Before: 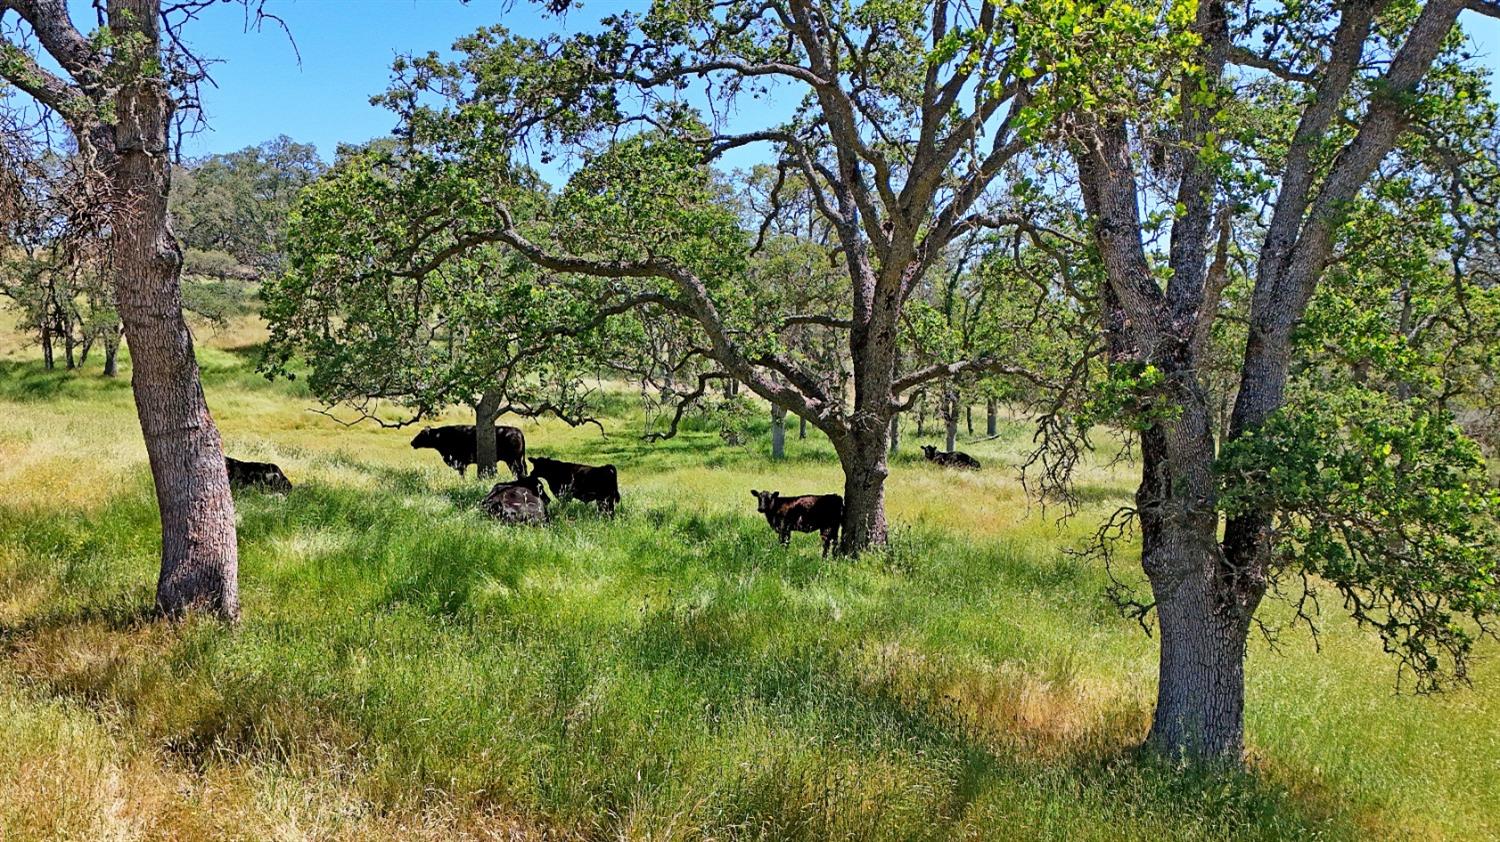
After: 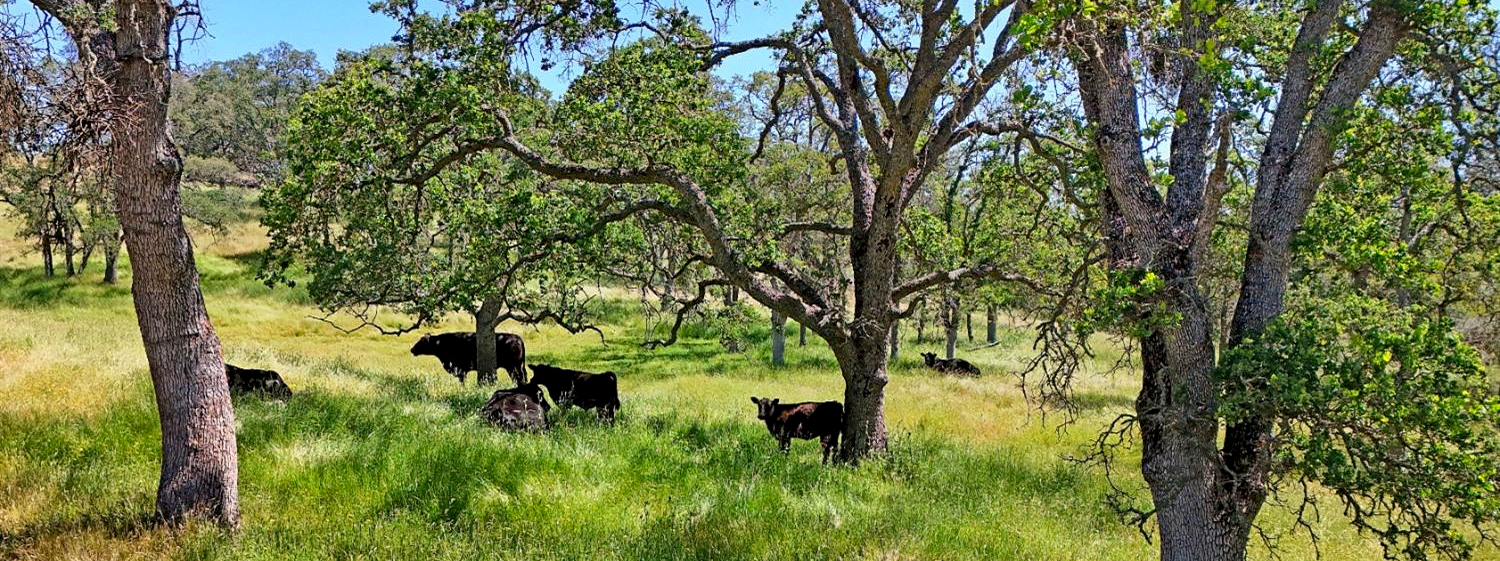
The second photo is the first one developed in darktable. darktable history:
crop: top 11.135%, bottom 22.223%
local contrast: highlights 103%, shadows 103%, detail 119%, midtone range 0.2
color correction: highlights a* 0.88, highlights b* 2.88, saturation 1.07
